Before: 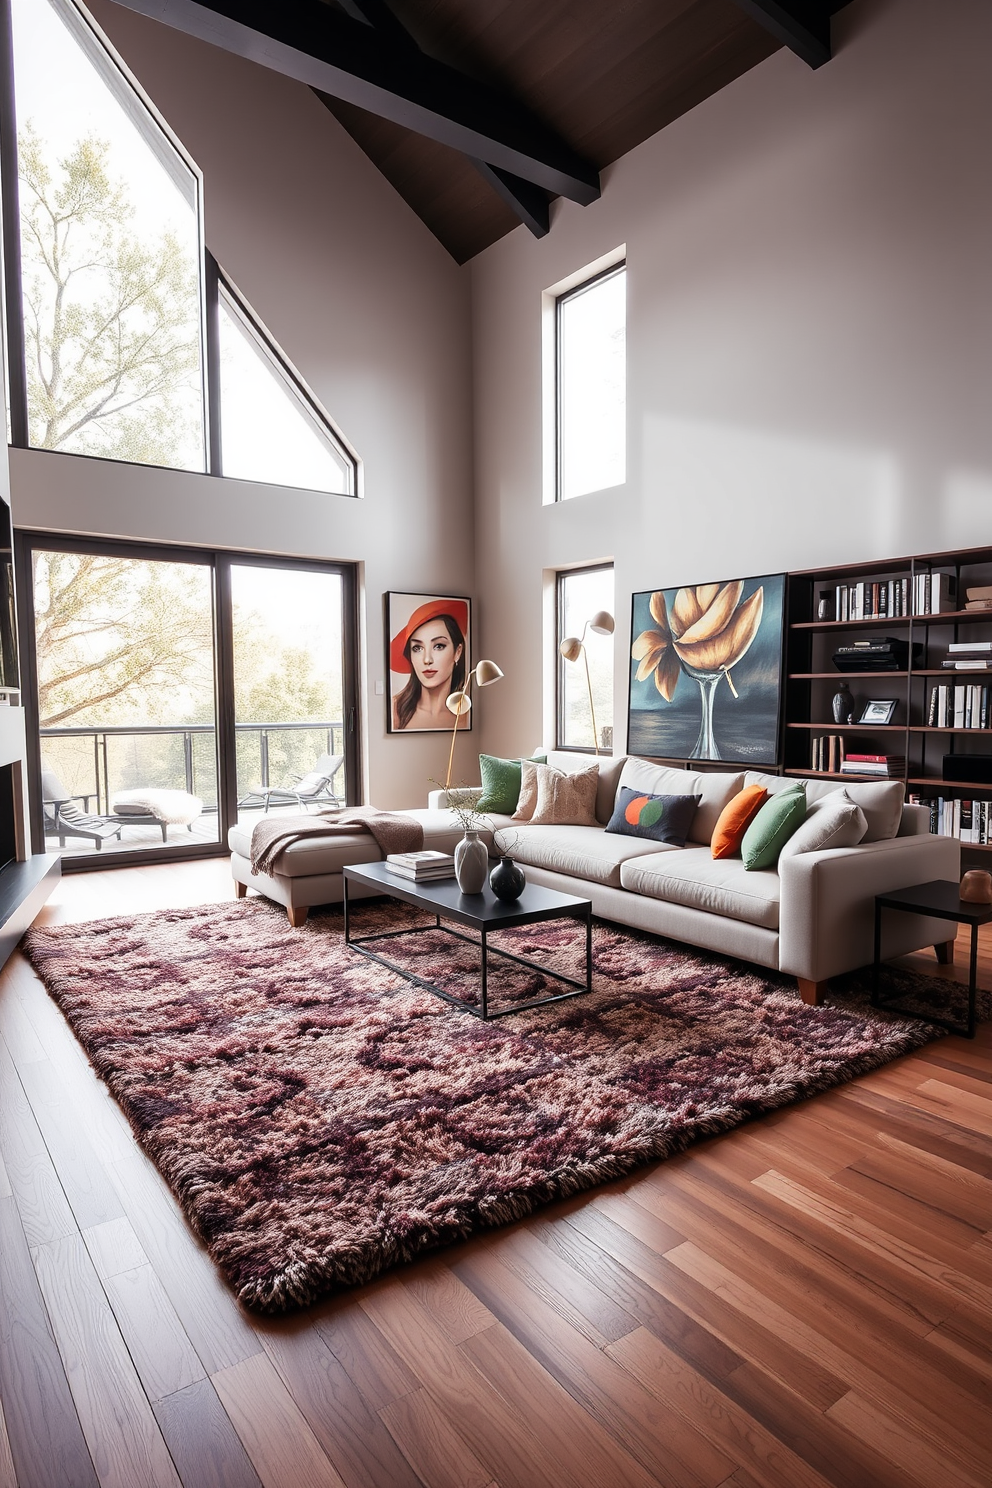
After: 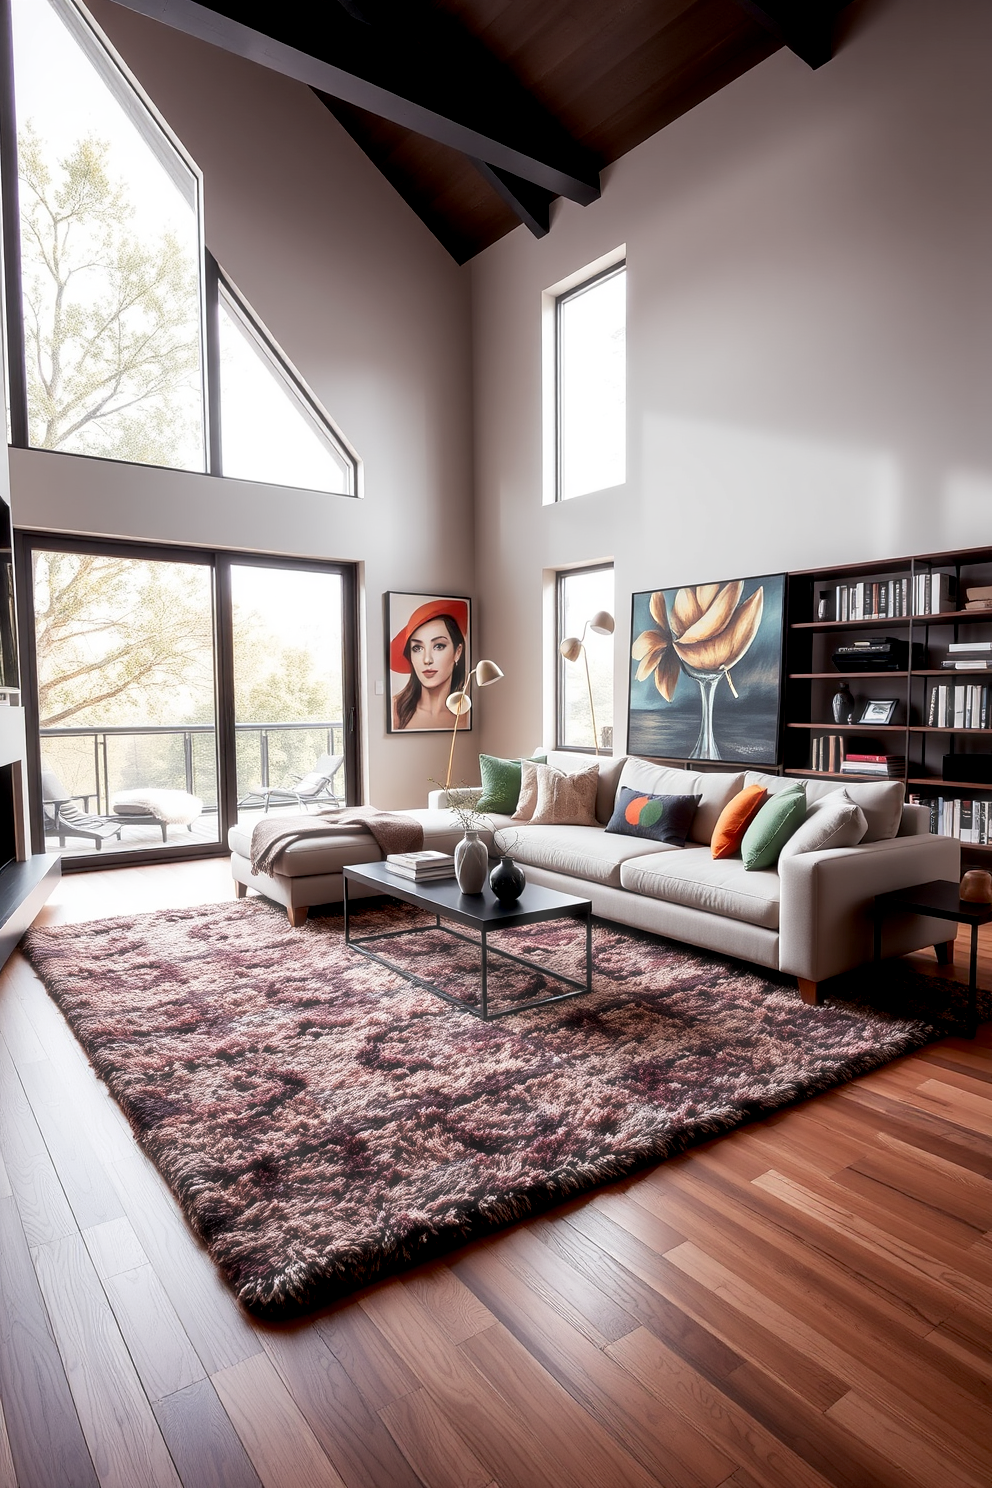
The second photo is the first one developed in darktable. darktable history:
exposure: black level correction 0.01, exposure 0.017 EV, compensate exposure bias true, compensate highlight preservation false
haze removal: strength -0.098, compatibility mode true, adaptive false
